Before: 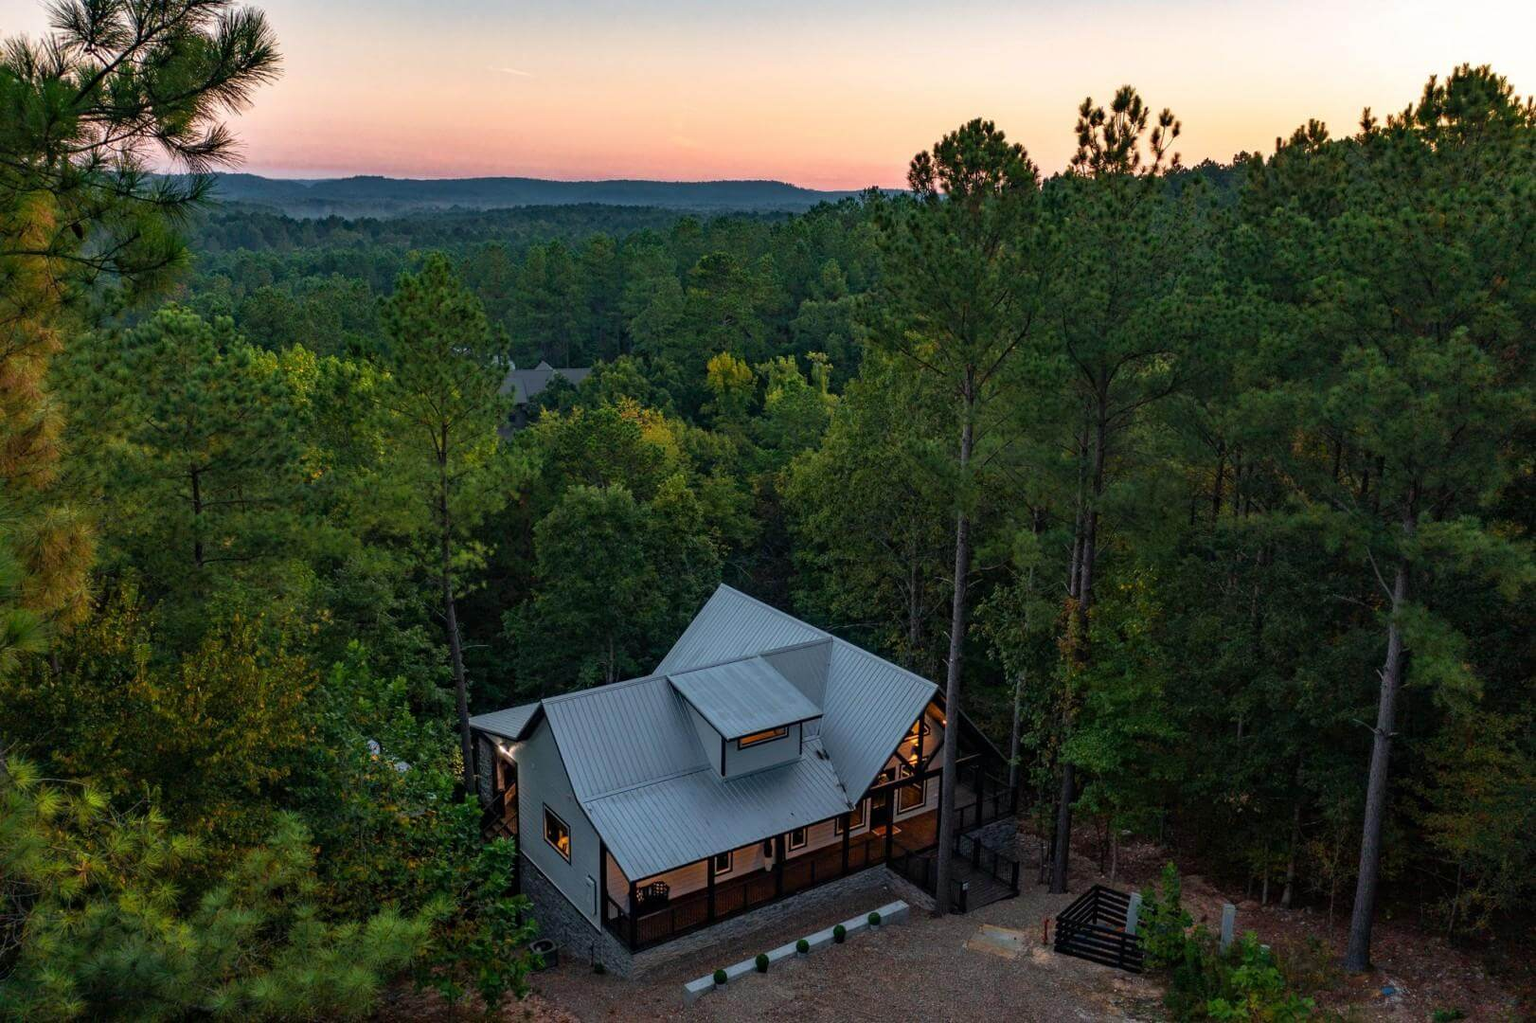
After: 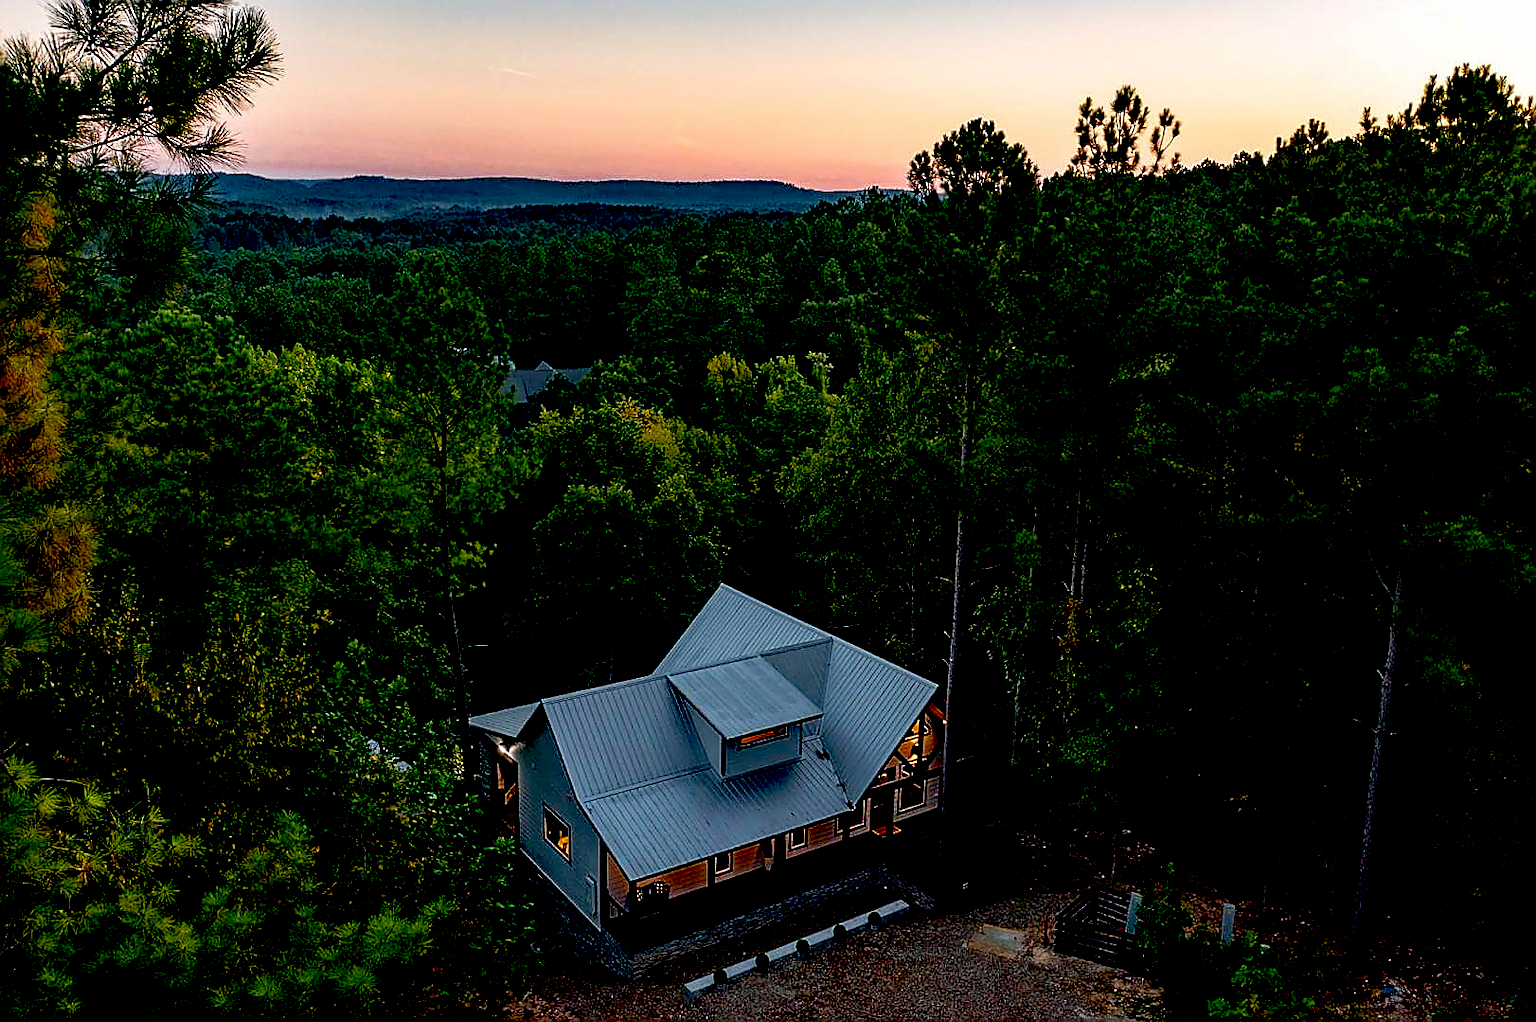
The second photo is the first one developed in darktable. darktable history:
exposure: black level correction 0.048, exposure 0.013 EV, compensate highlight preservation false
sharpen: radius 1.397, amount 1.267, threshold 0.734
